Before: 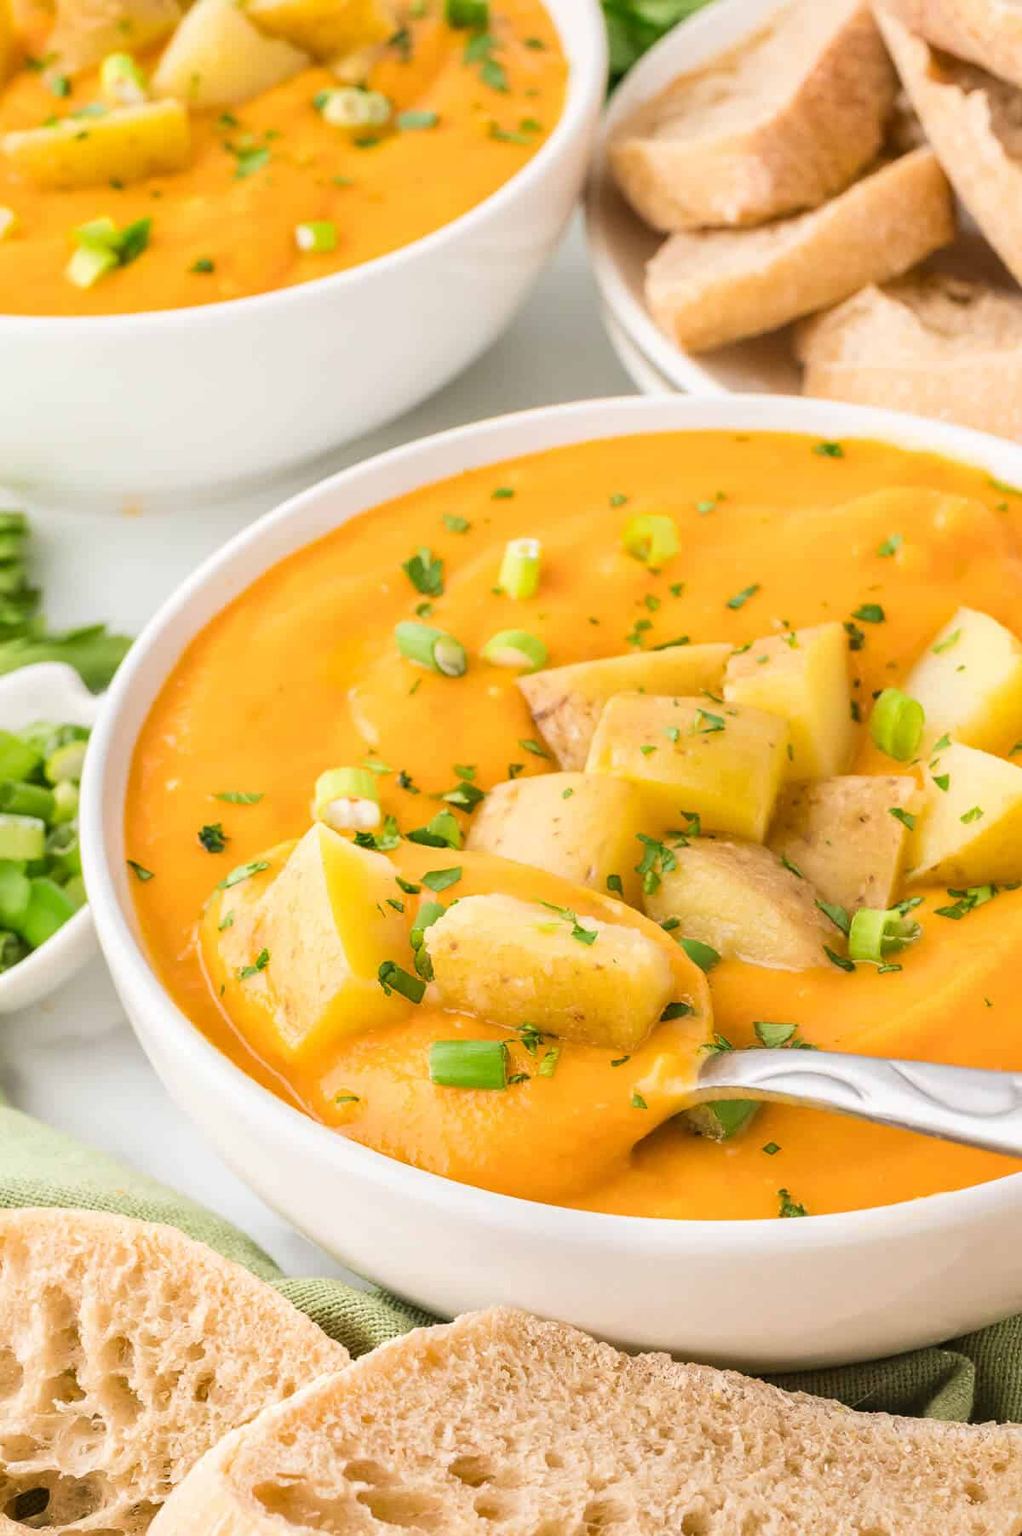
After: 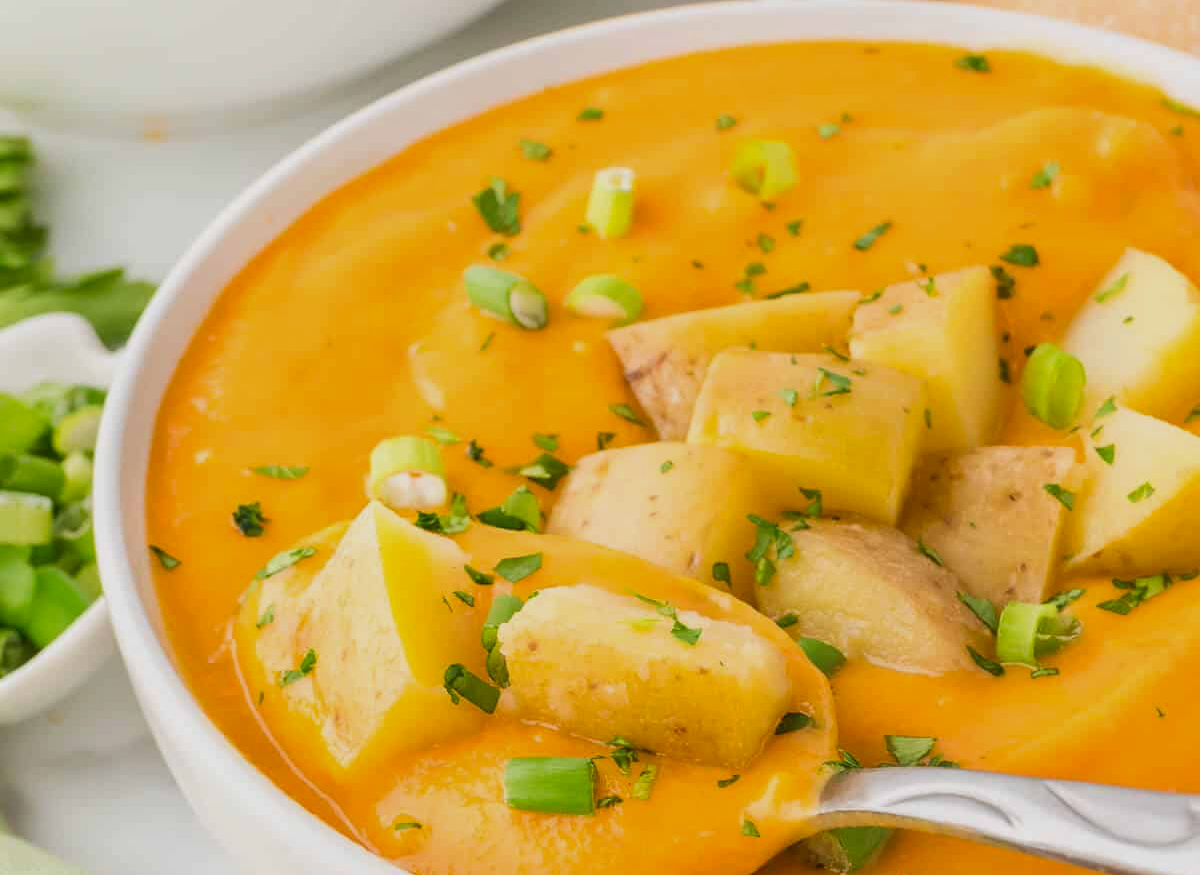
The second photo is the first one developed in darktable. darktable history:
crop and rotate: top 25.824%, bottom 25.653%
shadows and highlights: radius 121.36, shadows 21.45, white point adjustment -9.66, highlights -14.17, soften with gaussian
